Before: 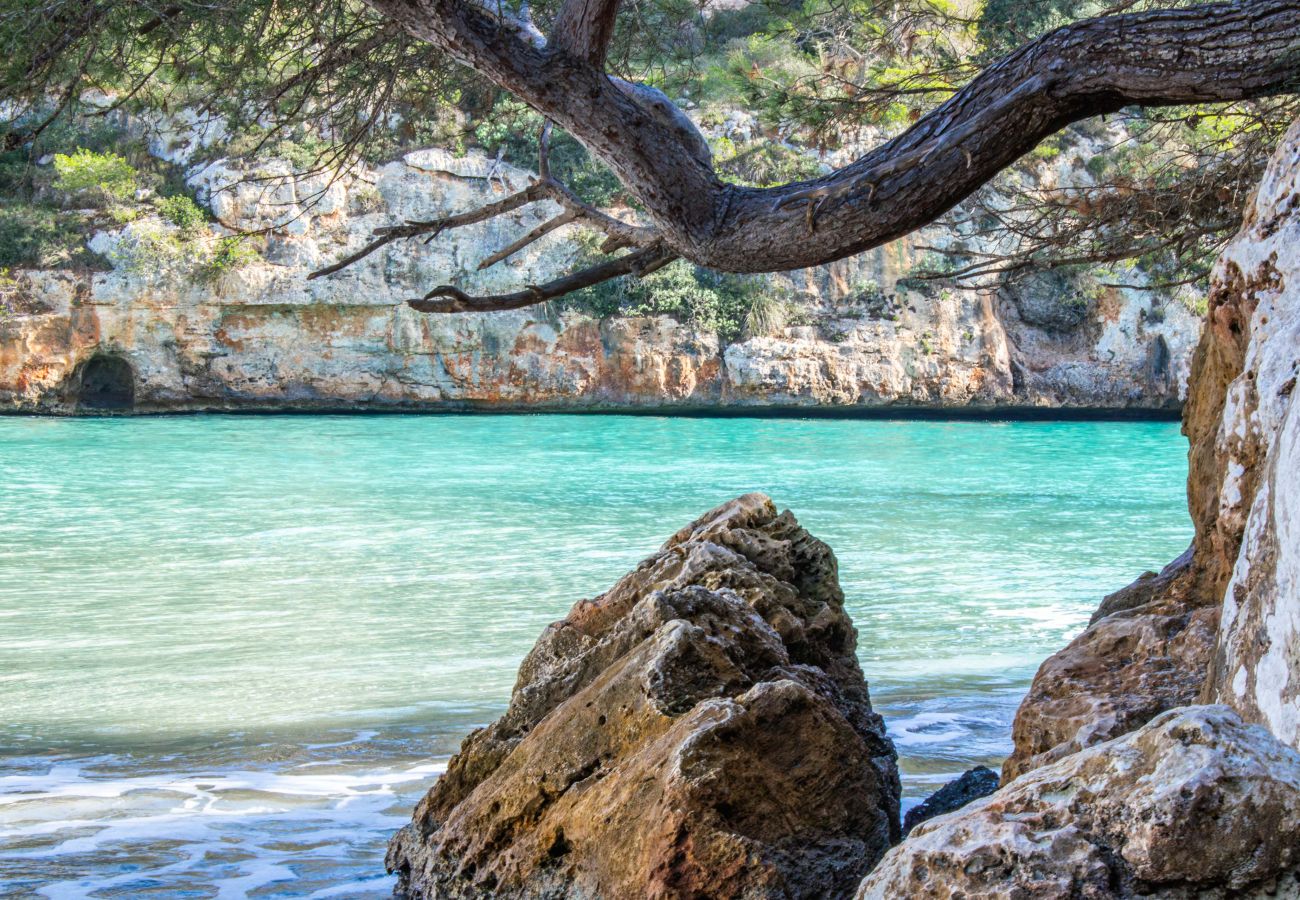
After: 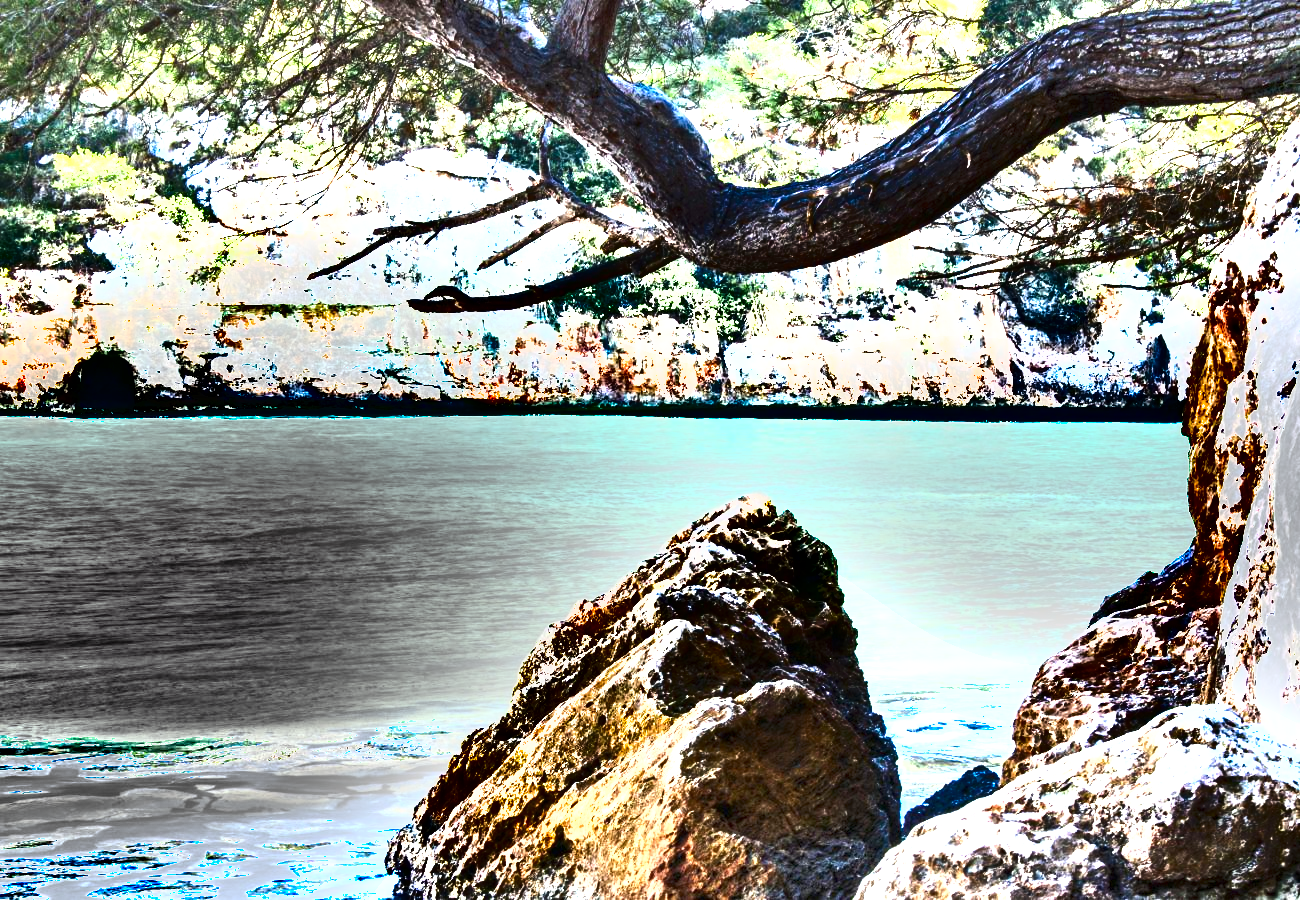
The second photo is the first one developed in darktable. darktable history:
exposure: exposure 2.003 EV, compensate highlight preservation false
shadows and highlights: radius 171.16, shadows 27, white point adjustment 3.13, highlights -67.95, soften with gaussian
